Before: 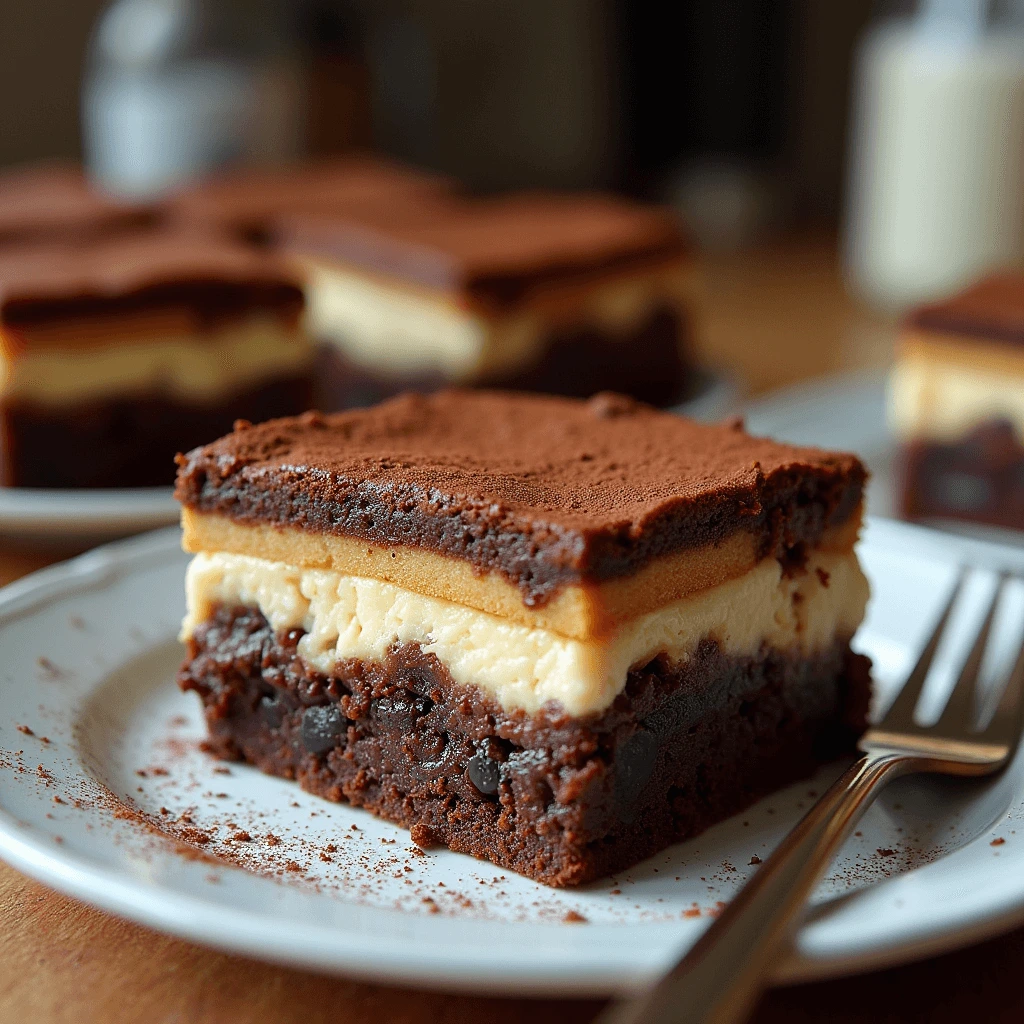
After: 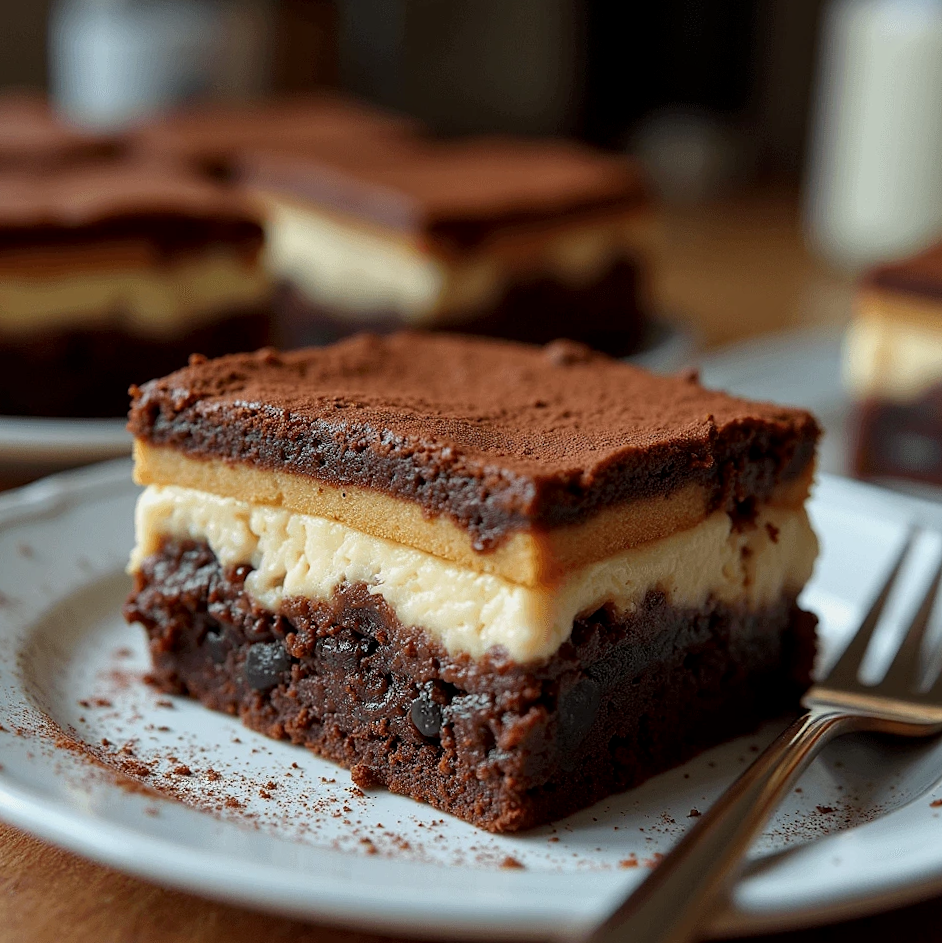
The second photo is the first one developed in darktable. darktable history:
local contrast: highlights 103%, shadows 100%, detail 131%, midtone range 0.2
crop and rotate: angle -2.08°, left 3.08%, top 3.919%, right 1.601%, bottom 0.705%
exposure: exposure -0.267 EV, compensate highlight preservation false
